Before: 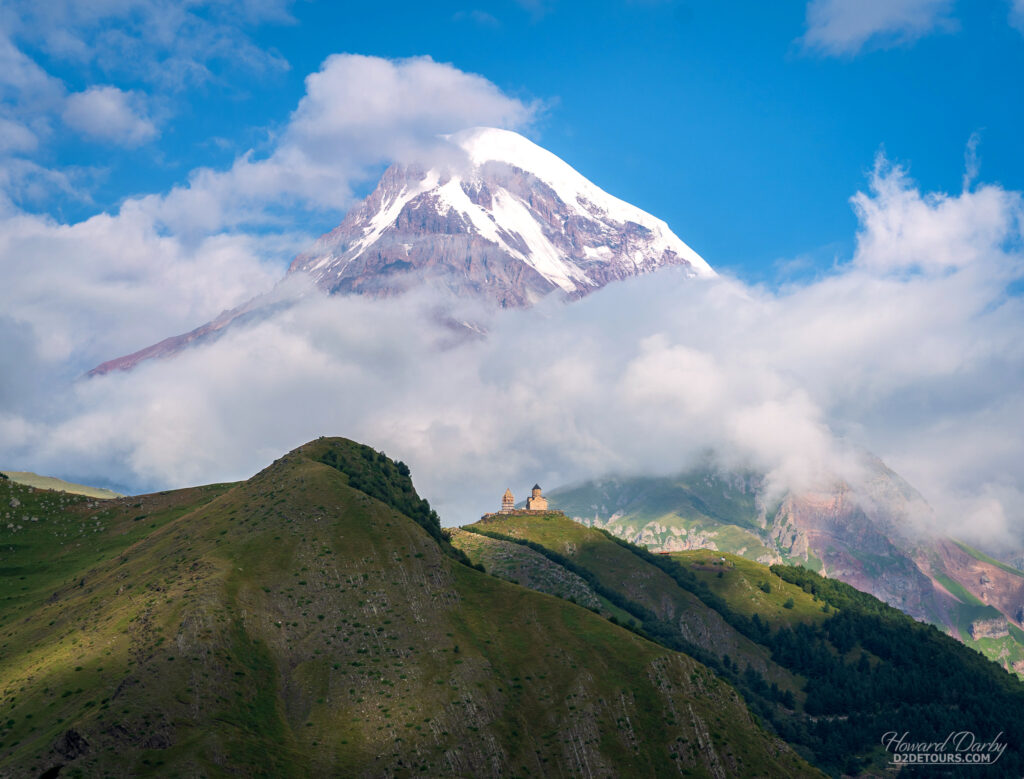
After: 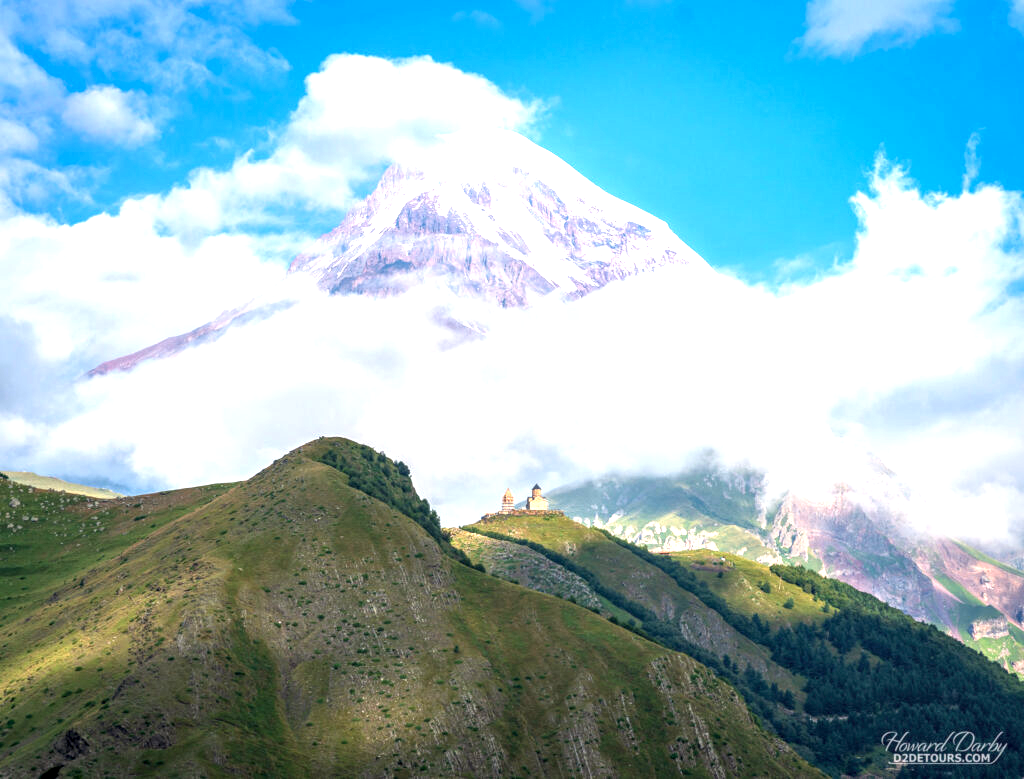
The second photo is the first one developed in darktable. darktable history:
exposure: exposure 1.15 EV, compensate highlight preservation false
local contrast: on, module defaults
white balance: emerald 1
